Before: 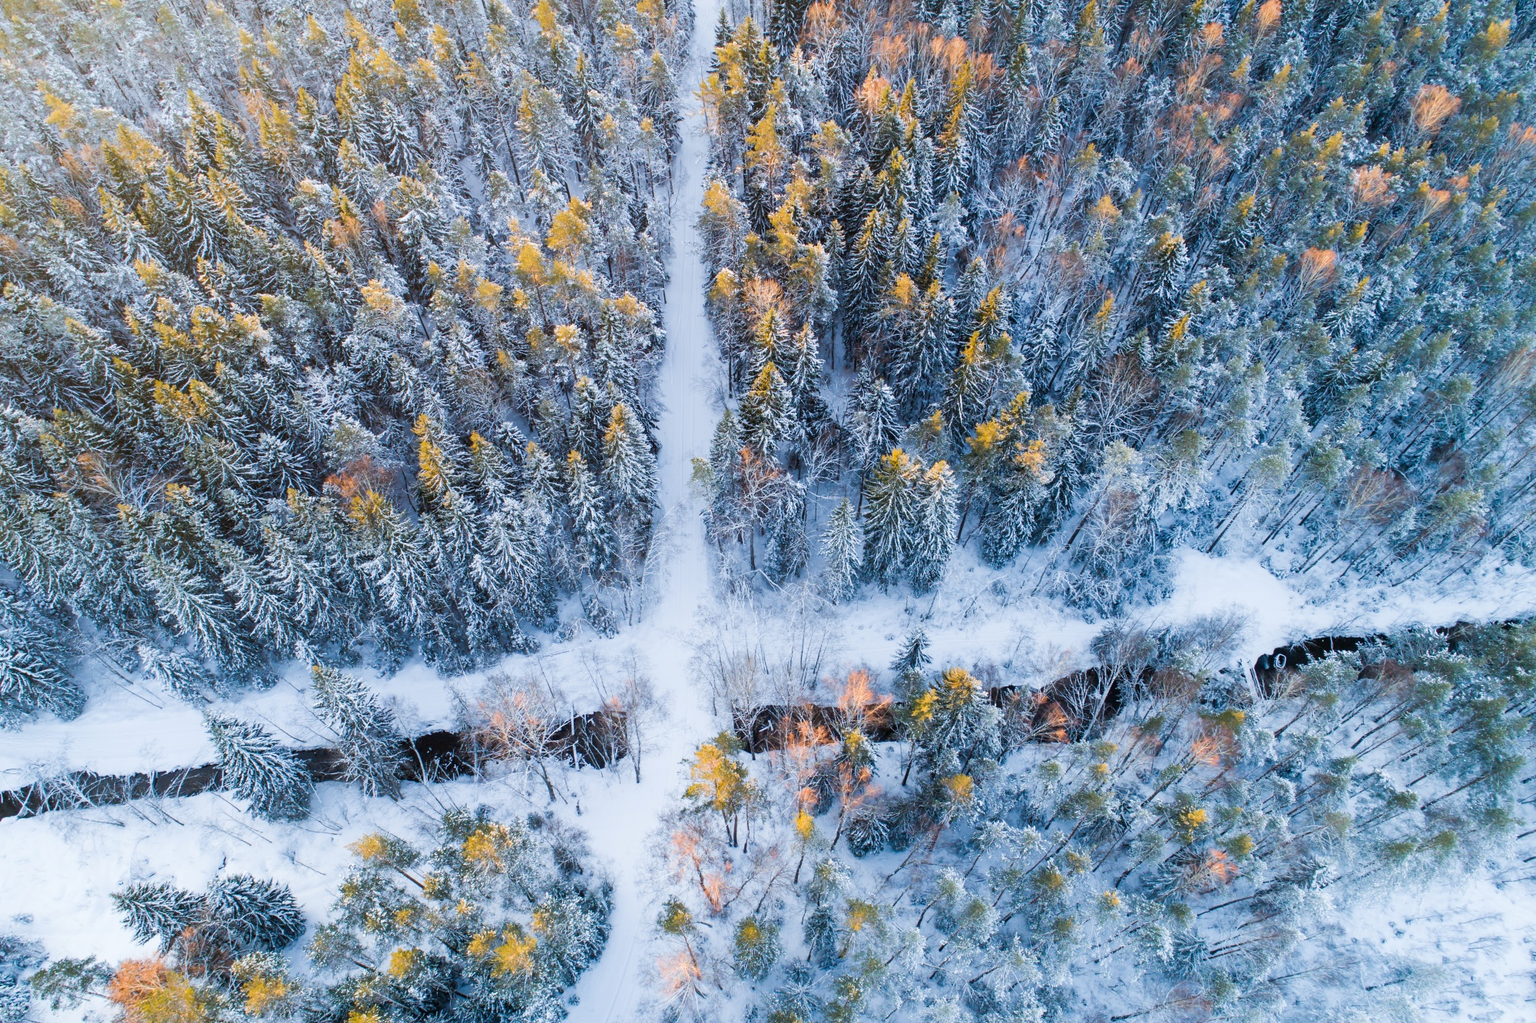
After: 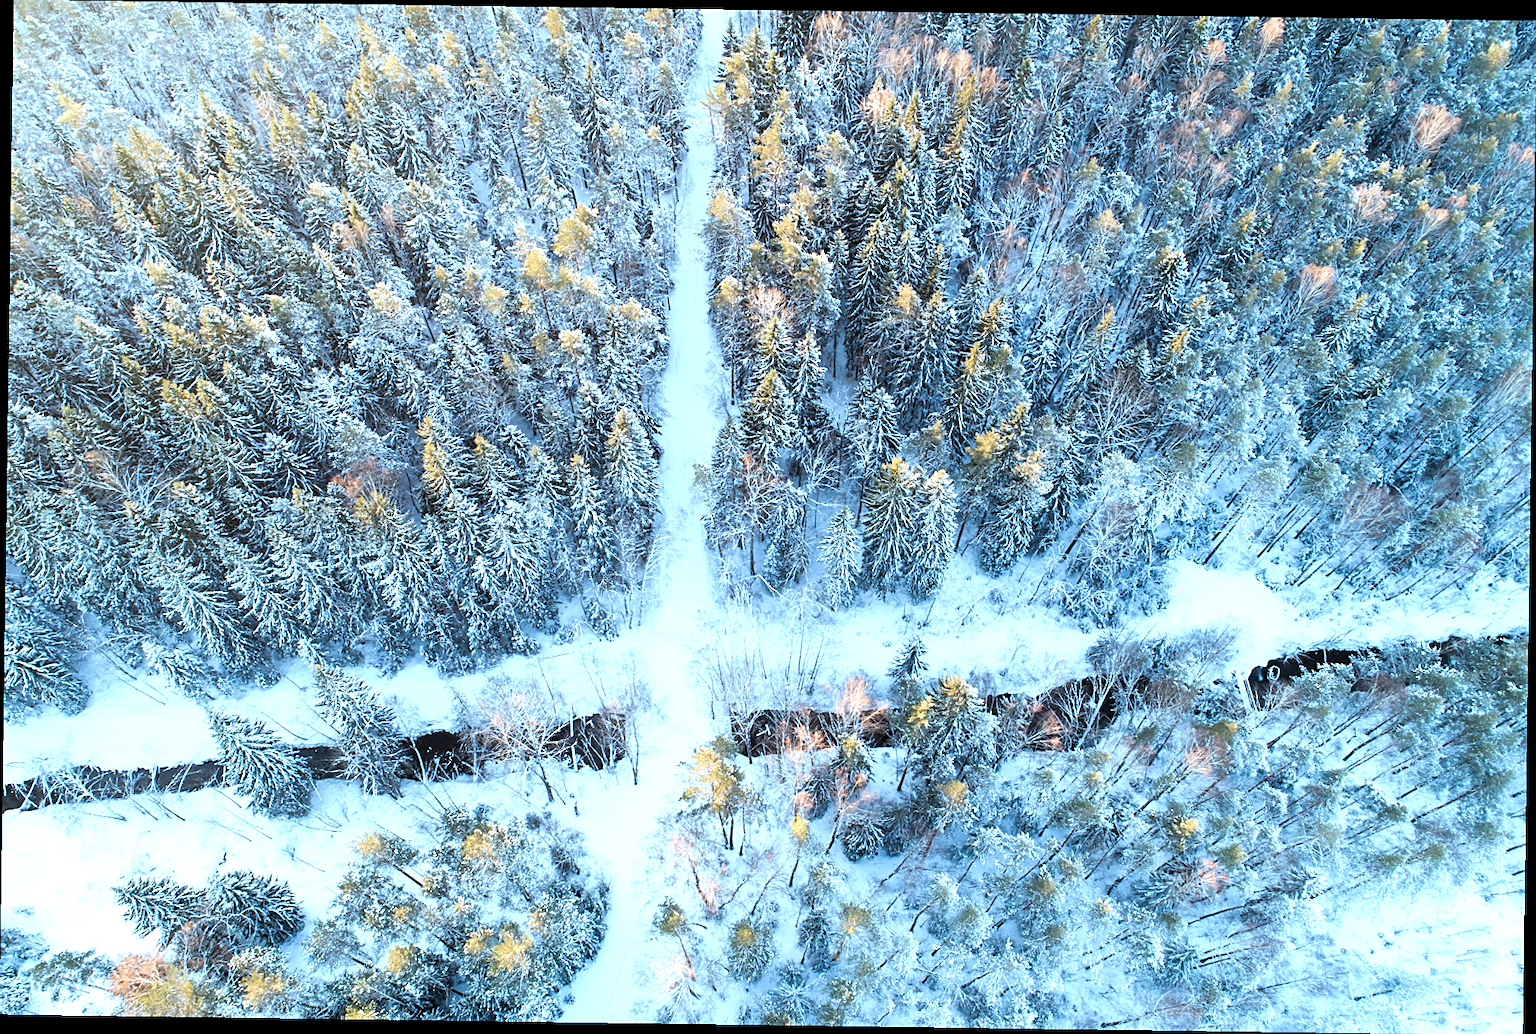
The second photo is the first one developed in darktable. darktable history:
sharpen: on, module defaults
exposure: black level correction 0, exposure 0.7 EV, compensate exposure bias true, compensate highlight preservation false
color correction: highlights a* -12.64, highlights b* -18.1, saturation 0.7
rotate and perspective: rotation 0.8°, automatic cropping off
